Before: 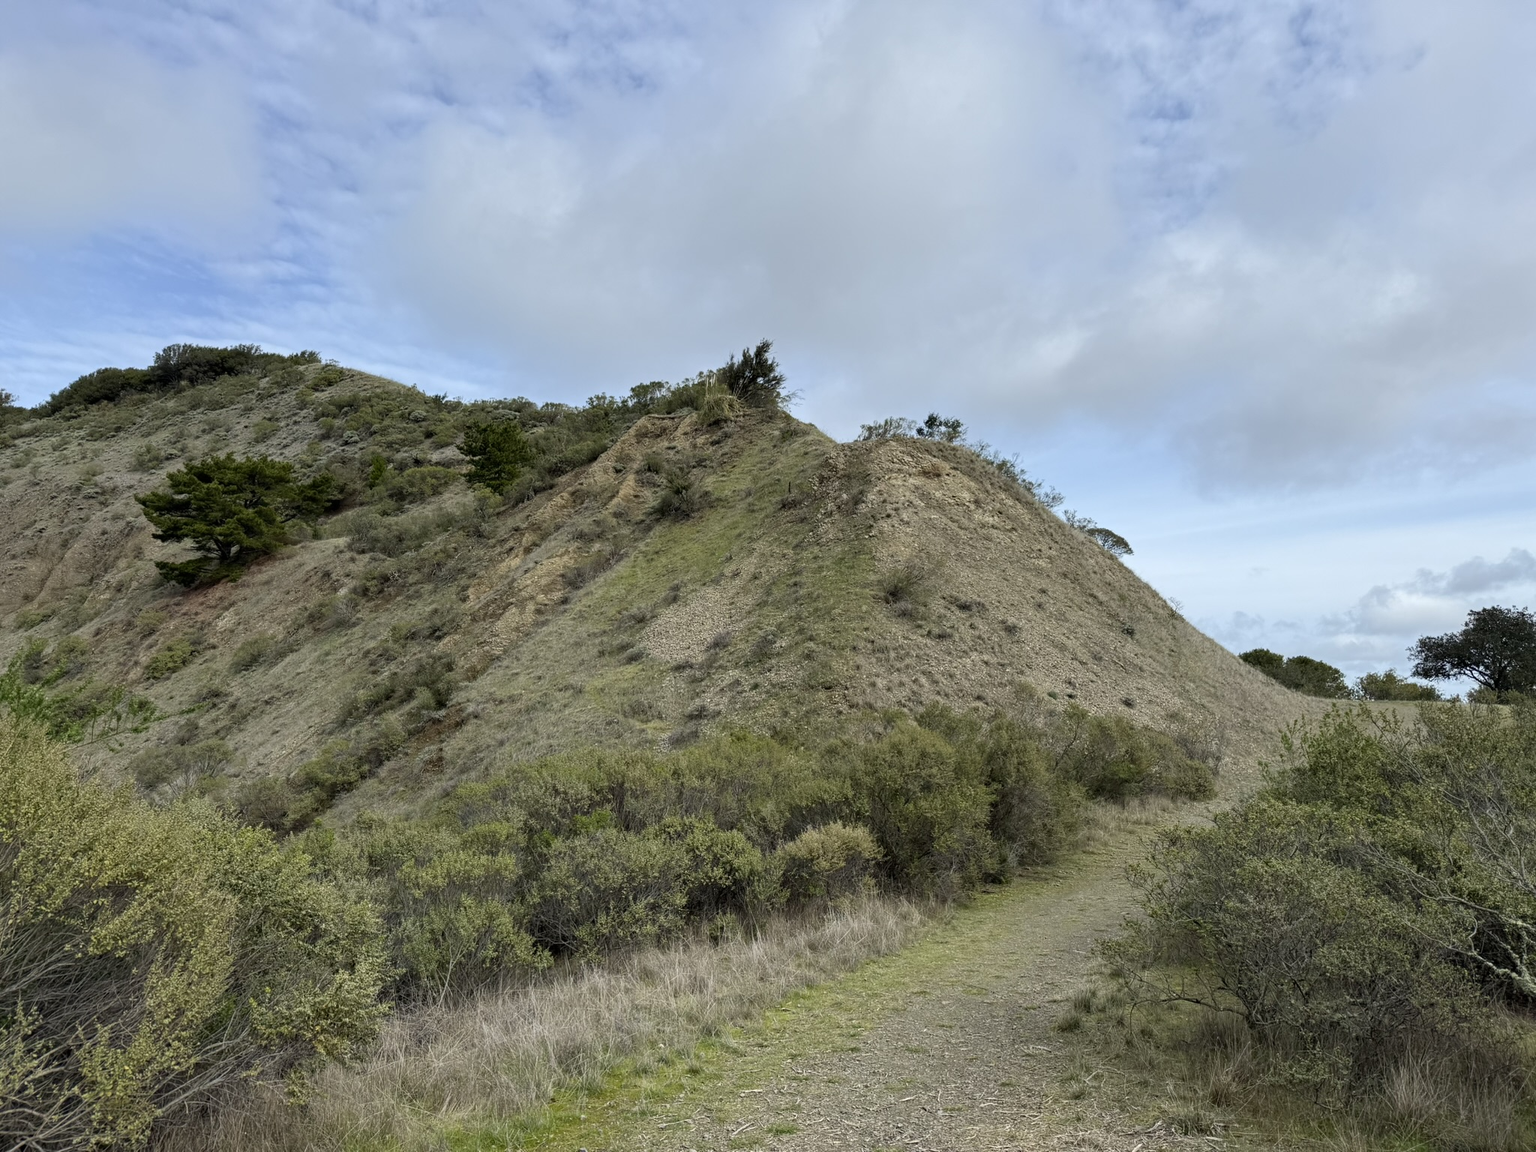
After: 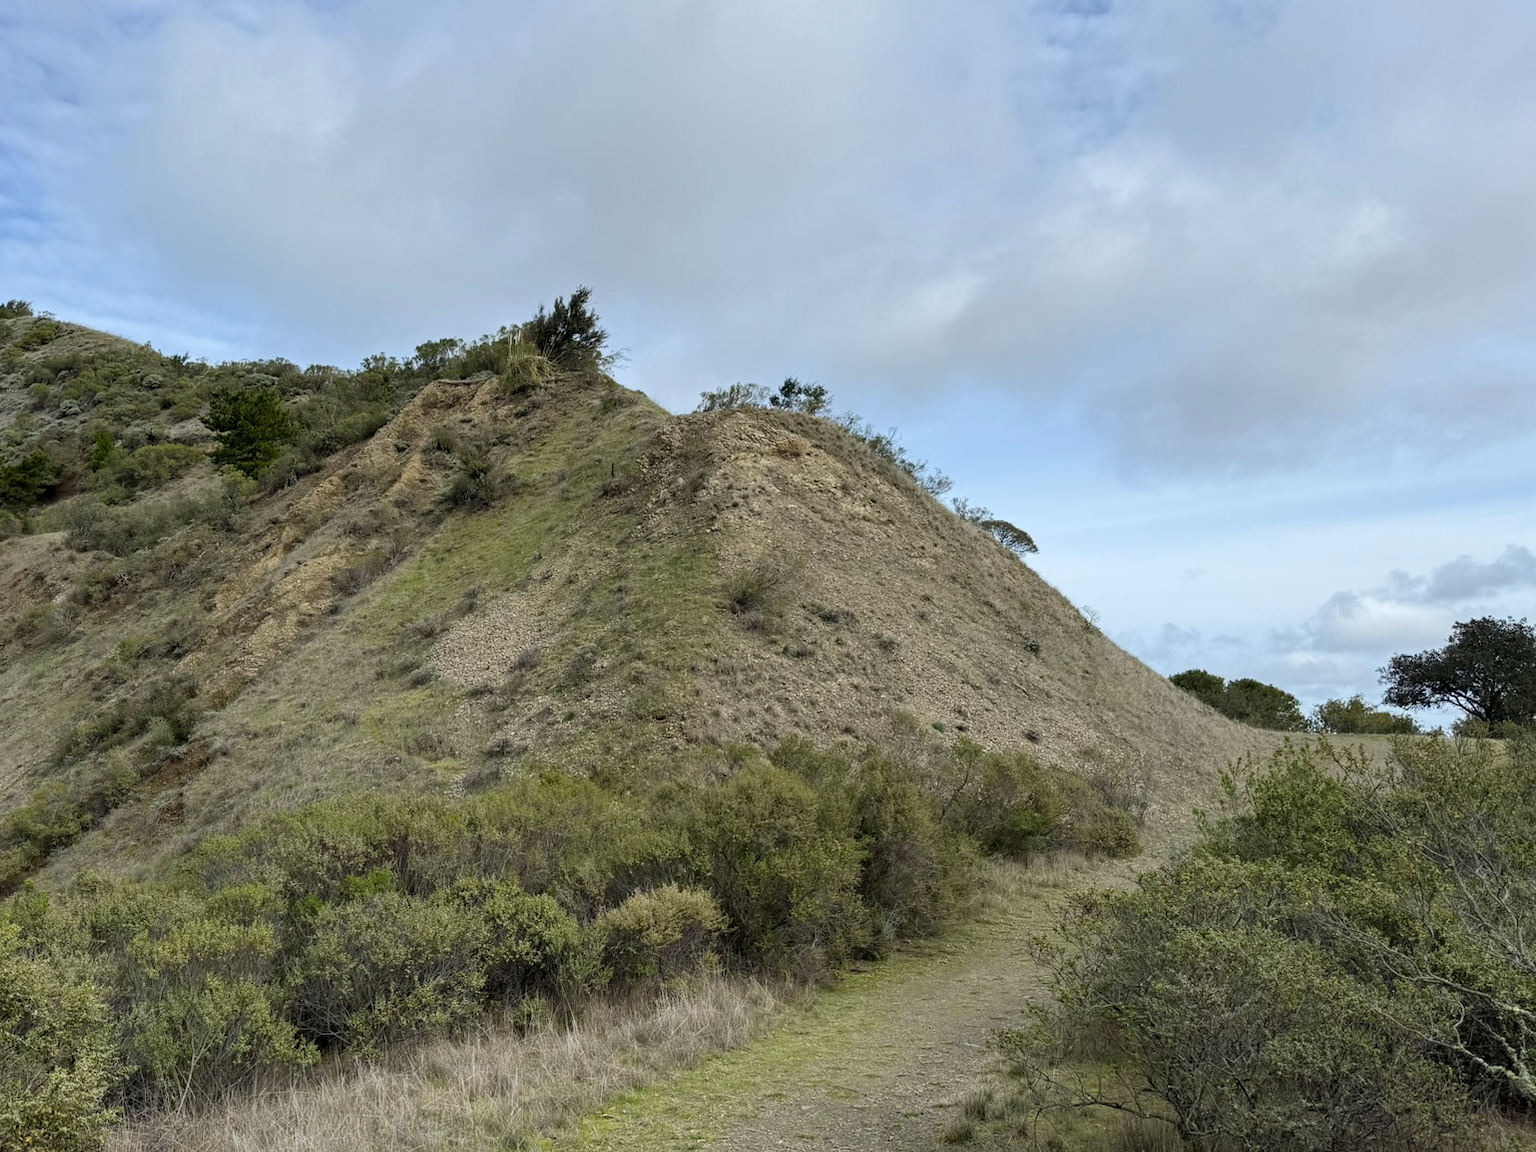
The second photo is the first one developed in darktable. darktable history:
crop: left 19.235%, top 9.4%, right 0.001%, bottom 9.784%
